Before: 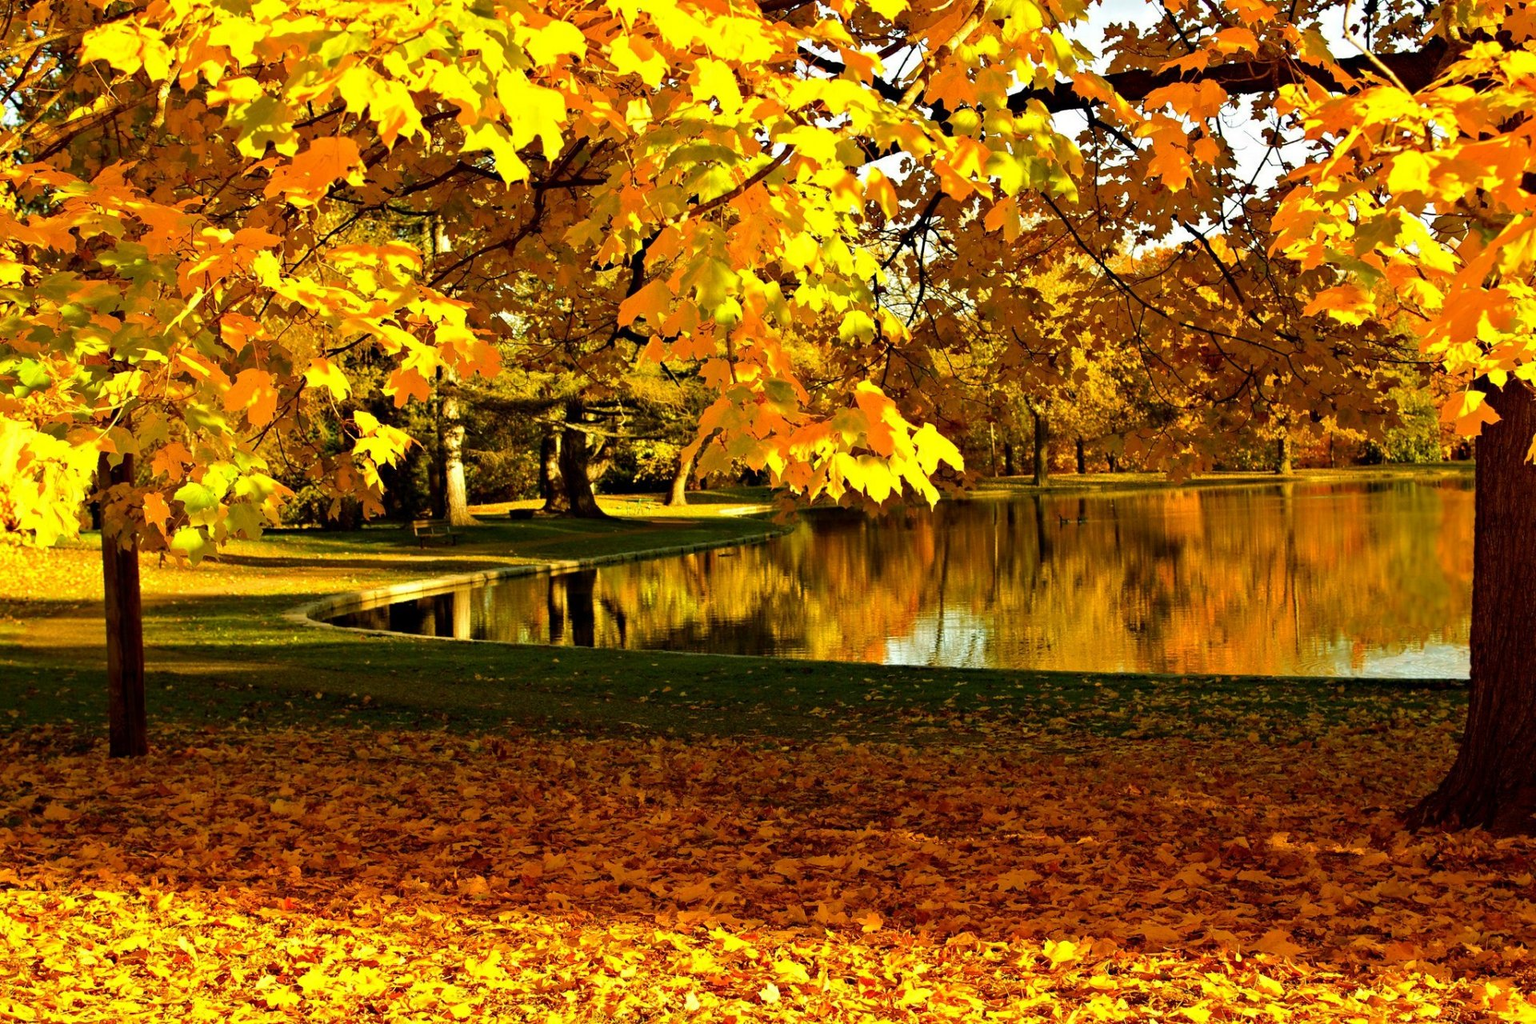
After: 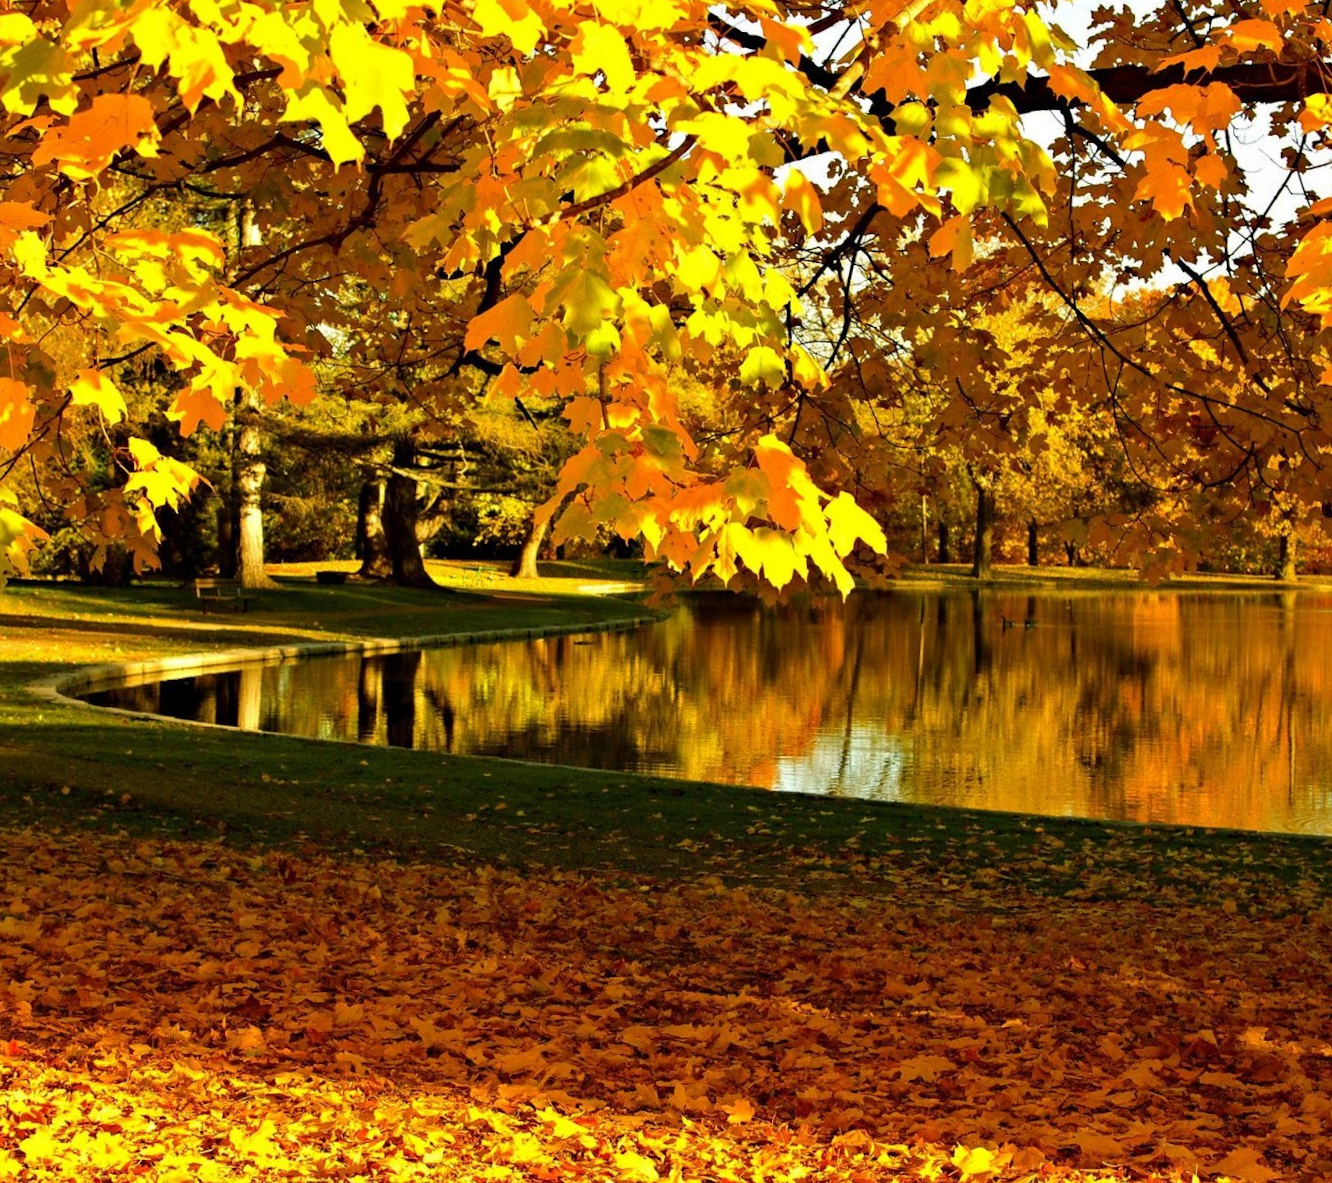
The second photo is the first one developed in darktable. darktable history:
crop and rotate: angle -3.14°, left 14.045%, top 0.03%, right 10.967%, bottom 0.06%
